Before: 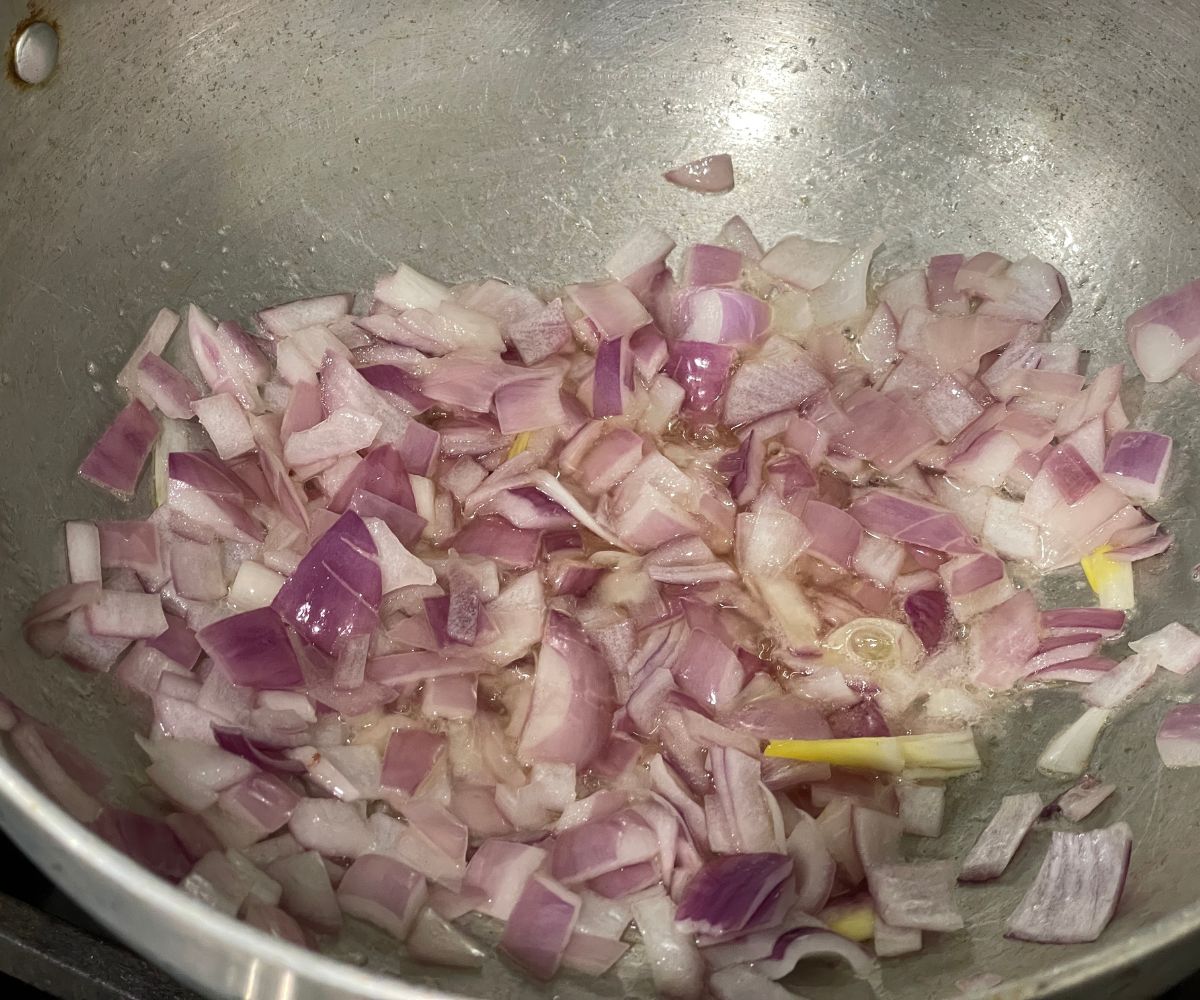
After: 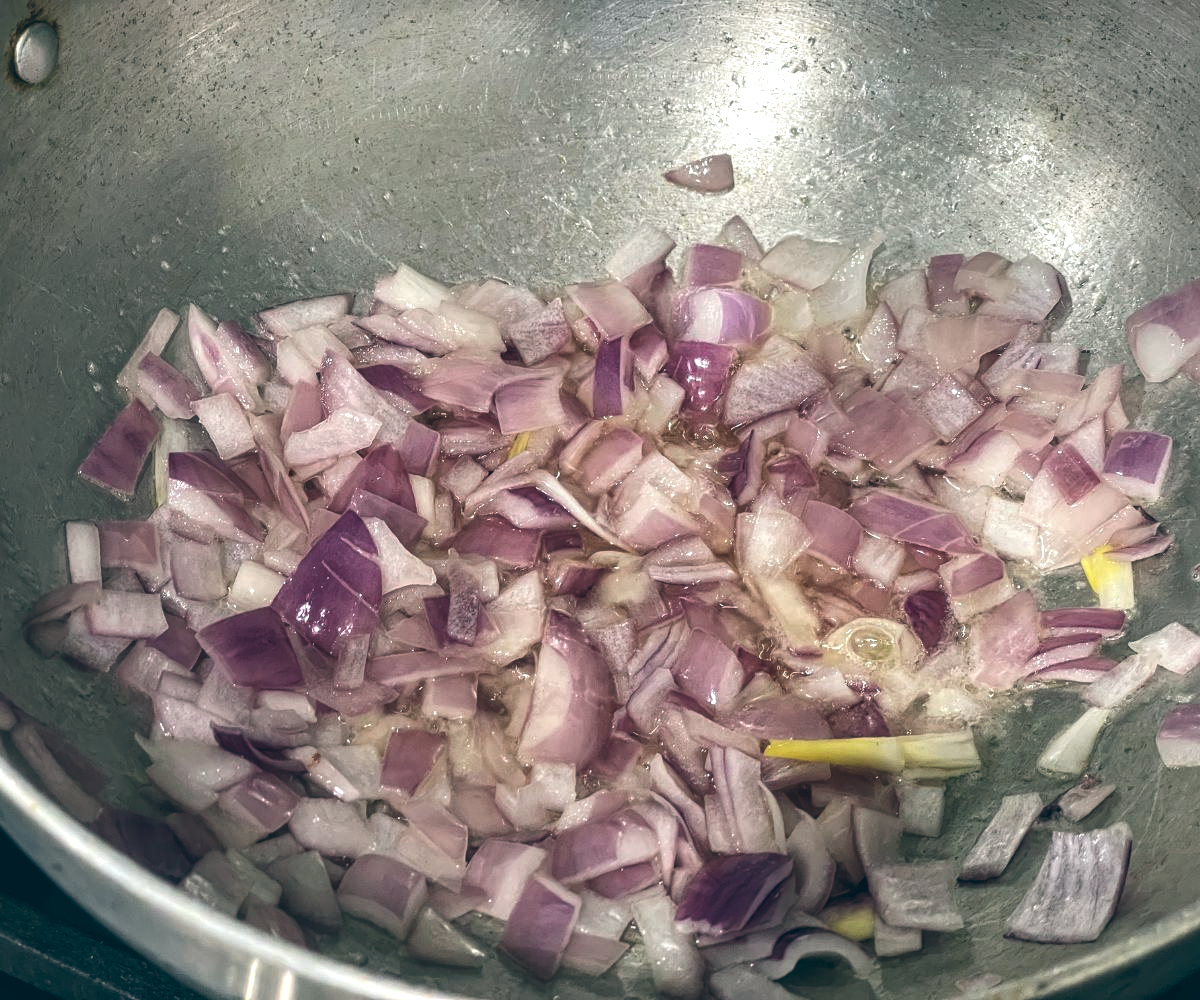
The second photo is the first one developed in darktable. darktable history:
color balance: lift [1.016, 0.983, 1, 1.017], gamma [0.958, 1, 1, 1], gain [0.981, 1.007, 0.993, 1.002], input saturation 118.26%, contrast 13.43%, contrast fulcrum 21.62%, output saturation 82.76%
rgb levels: preserve colors max RGB
local contrast: detail 130%
